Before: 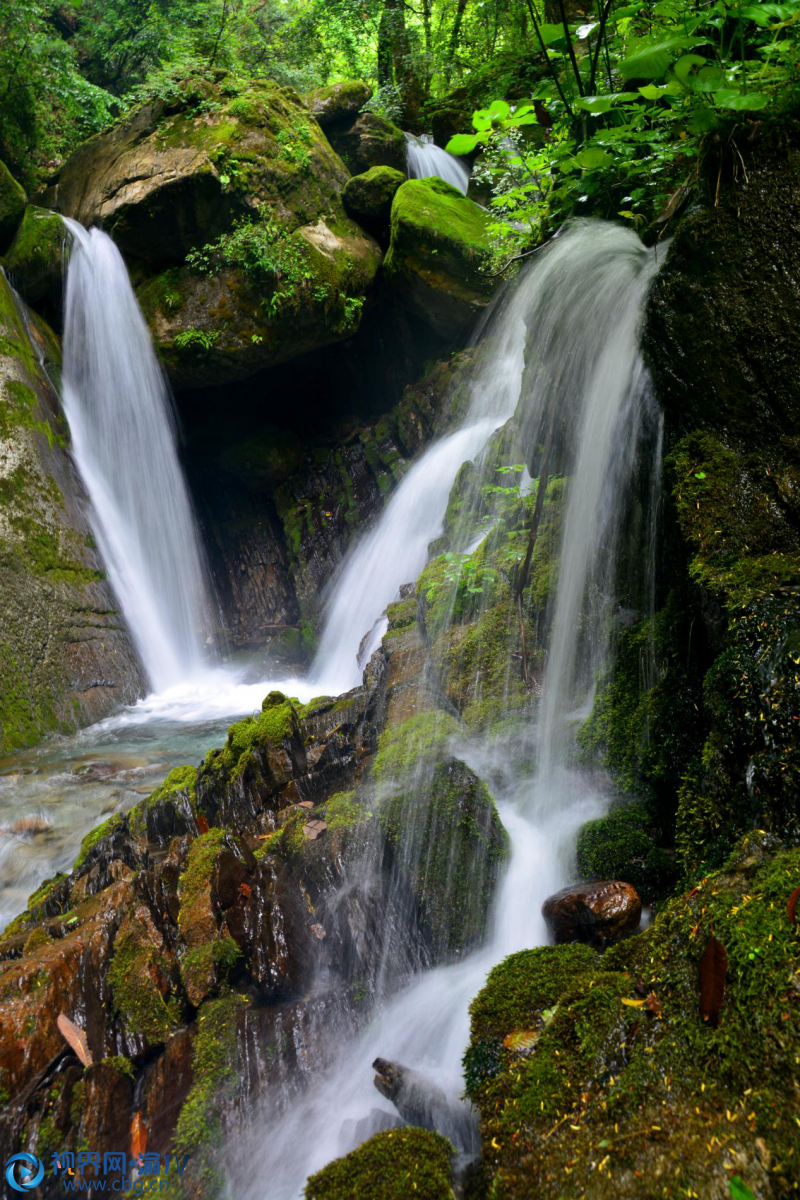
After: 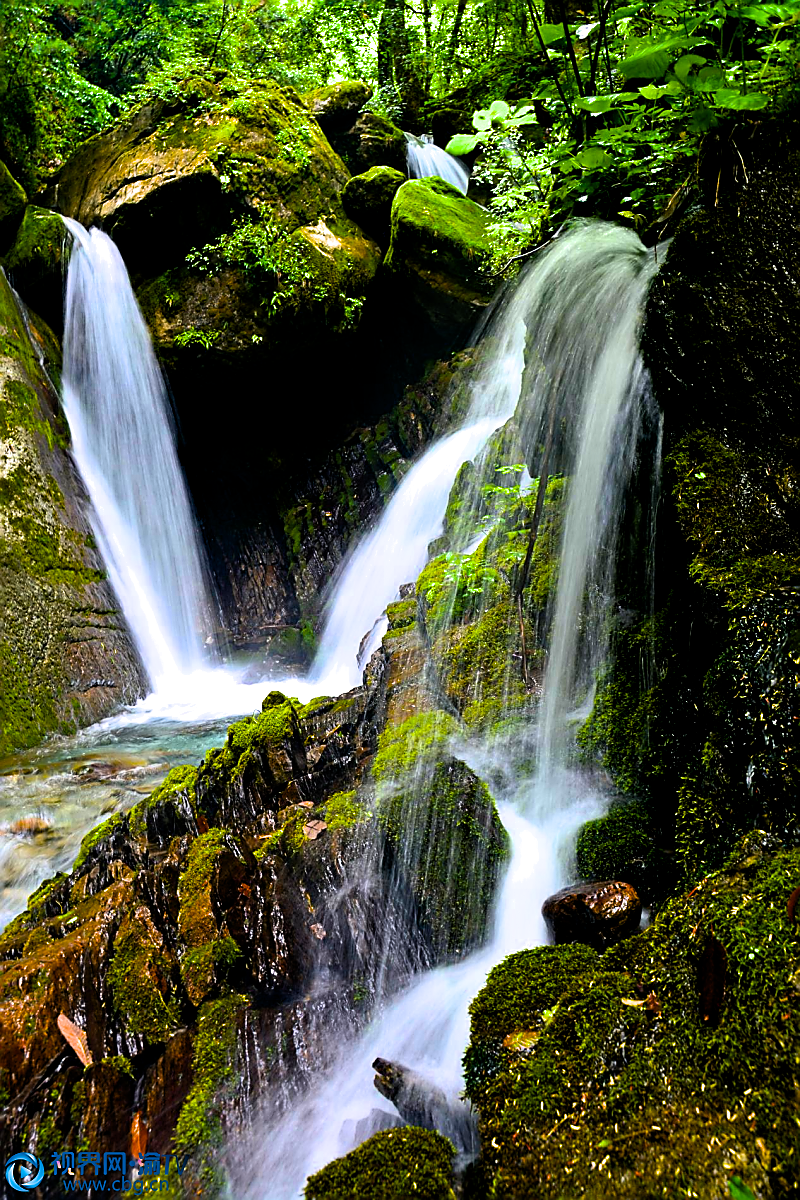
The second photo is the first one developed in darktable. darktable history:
filmic rgb: black relative exposure -8.87 EV, white relative exposure 4.98 EV, target black luminance 0%, hardness 3.78, latitude 66.39%, contrast 0.818, highlights saturation mix 10.32%, shadows ↔ highlights balance 20.08%, color science v6 (2022)
color balance rgb: perceptual saturation grading › global saturation 20%, perceptual saturation grading › highlights 2.602%, perceptual saturation grading › shadows 49.369%, perceptual brilliance grading › highlights 74.282%, perceptual brilliance grading › shadows -29.557%, global vibrance 20%
sharpen: radius 1.423, amount 1.255, threshold 0.736
haze removal: compatibility mode true, adaptive false
